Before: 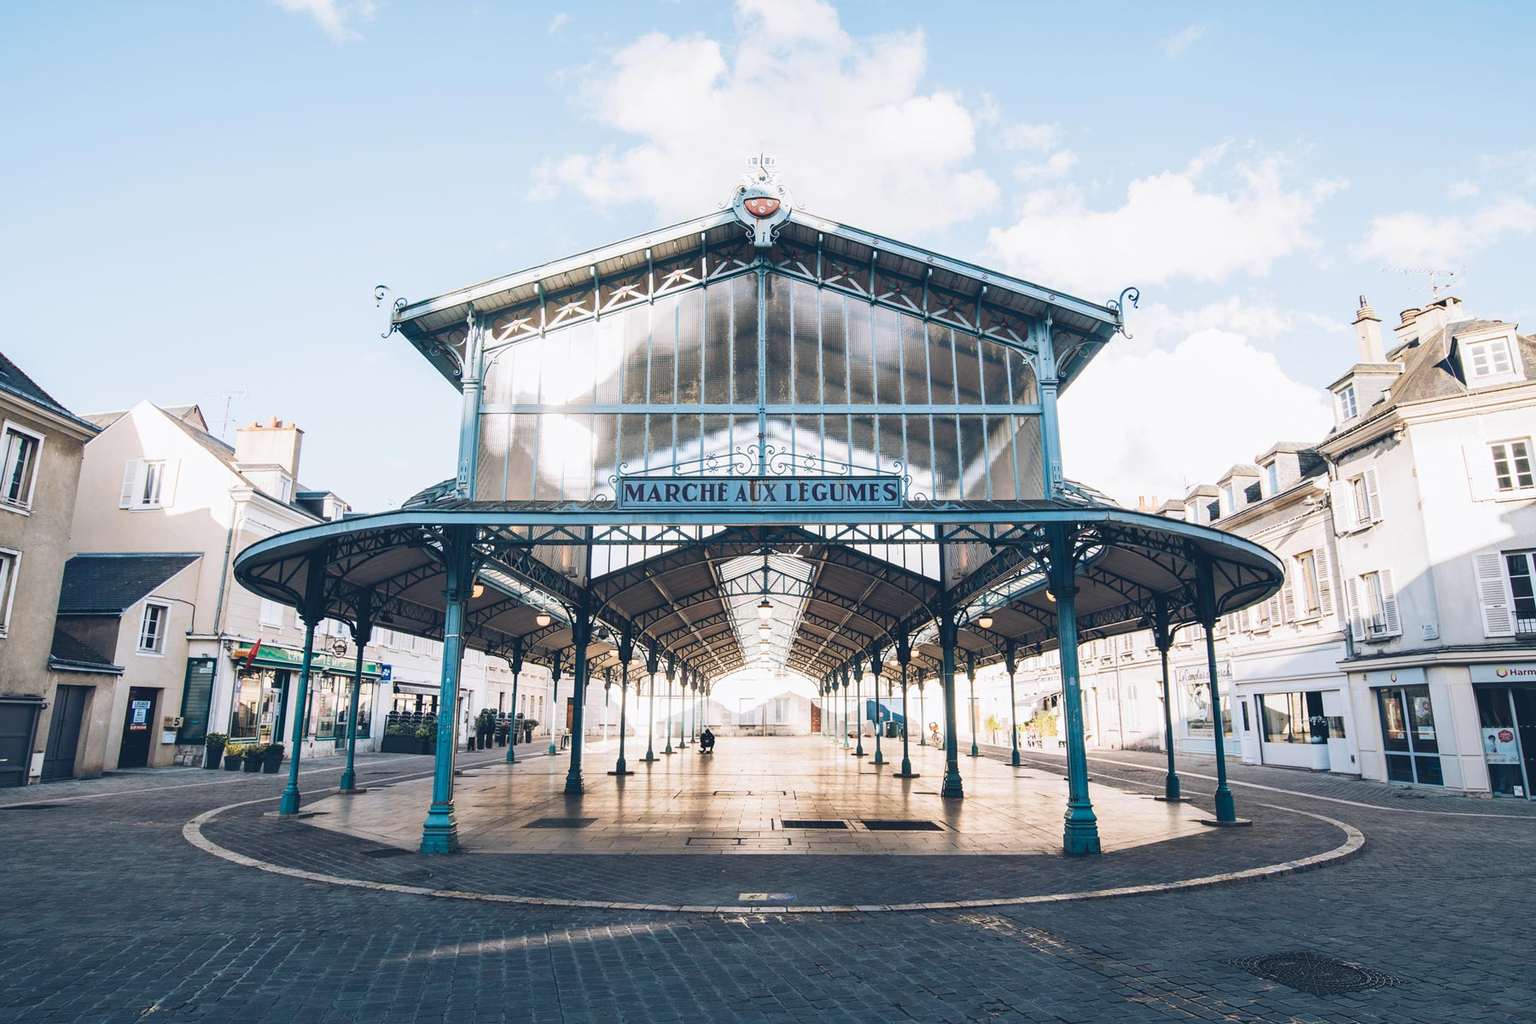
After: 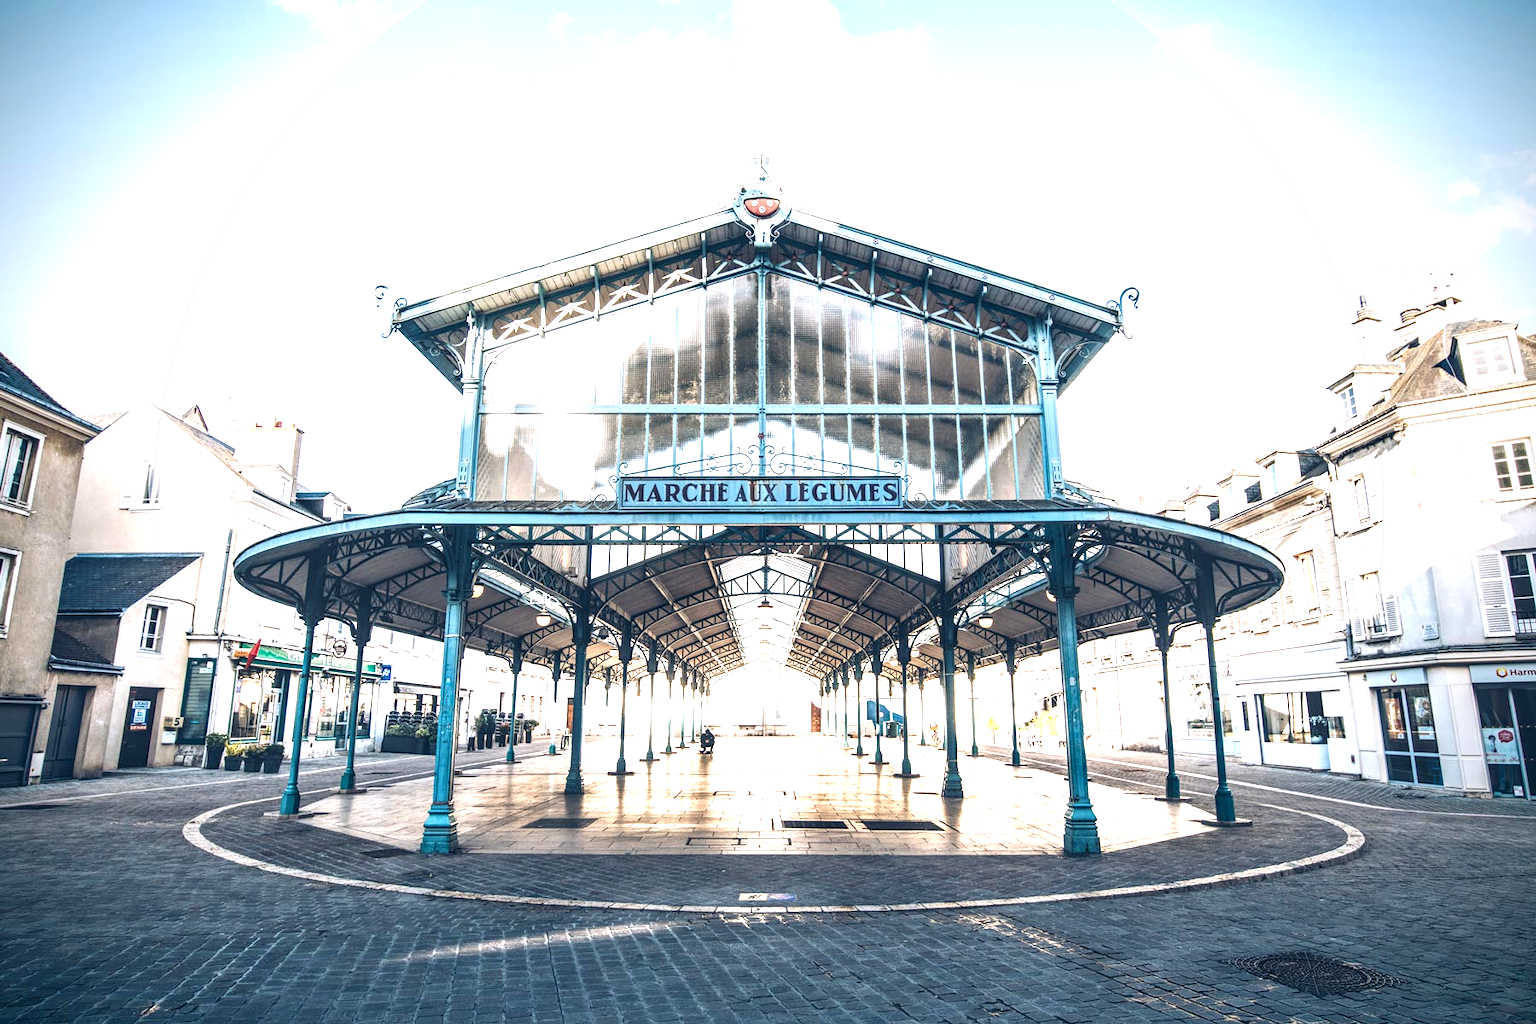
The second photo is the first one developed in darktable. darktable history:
exposure: black level correction 0, exposure 0.837 EV, compensate highlight preservation false
vignetting: fall-off radius 60.64%, brightness -0.995, saturation 0.491, unbound false
local contrast: detail 160%
